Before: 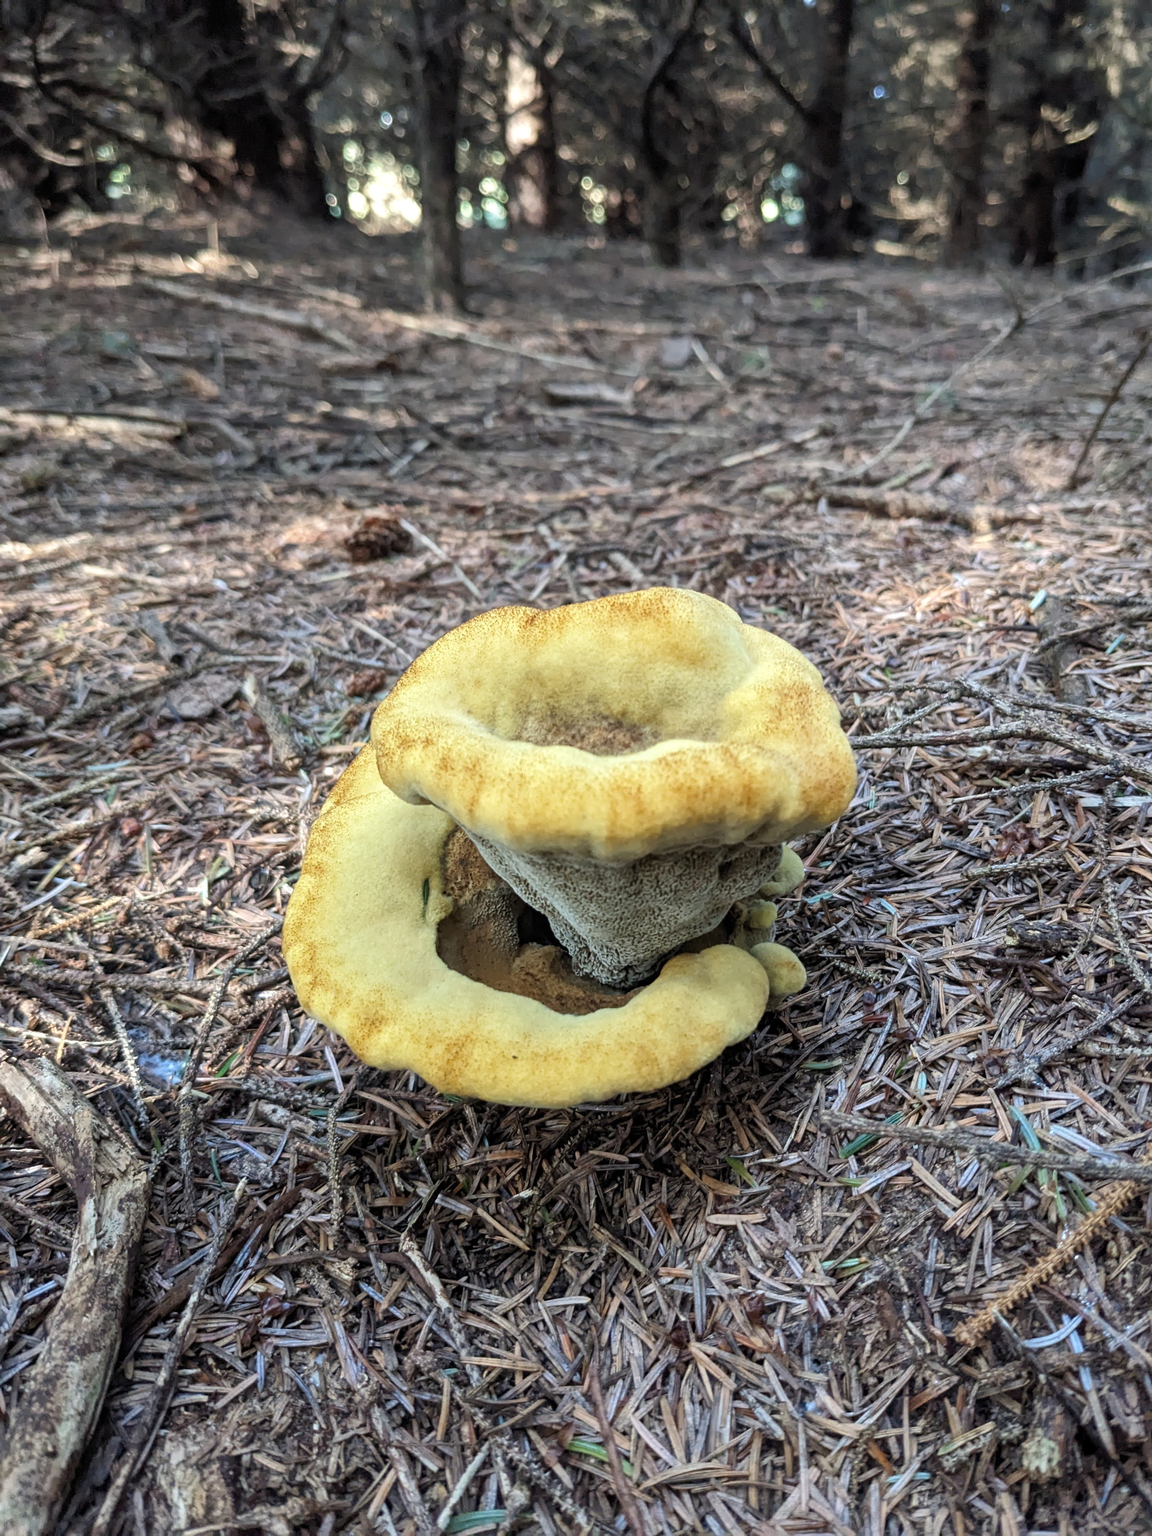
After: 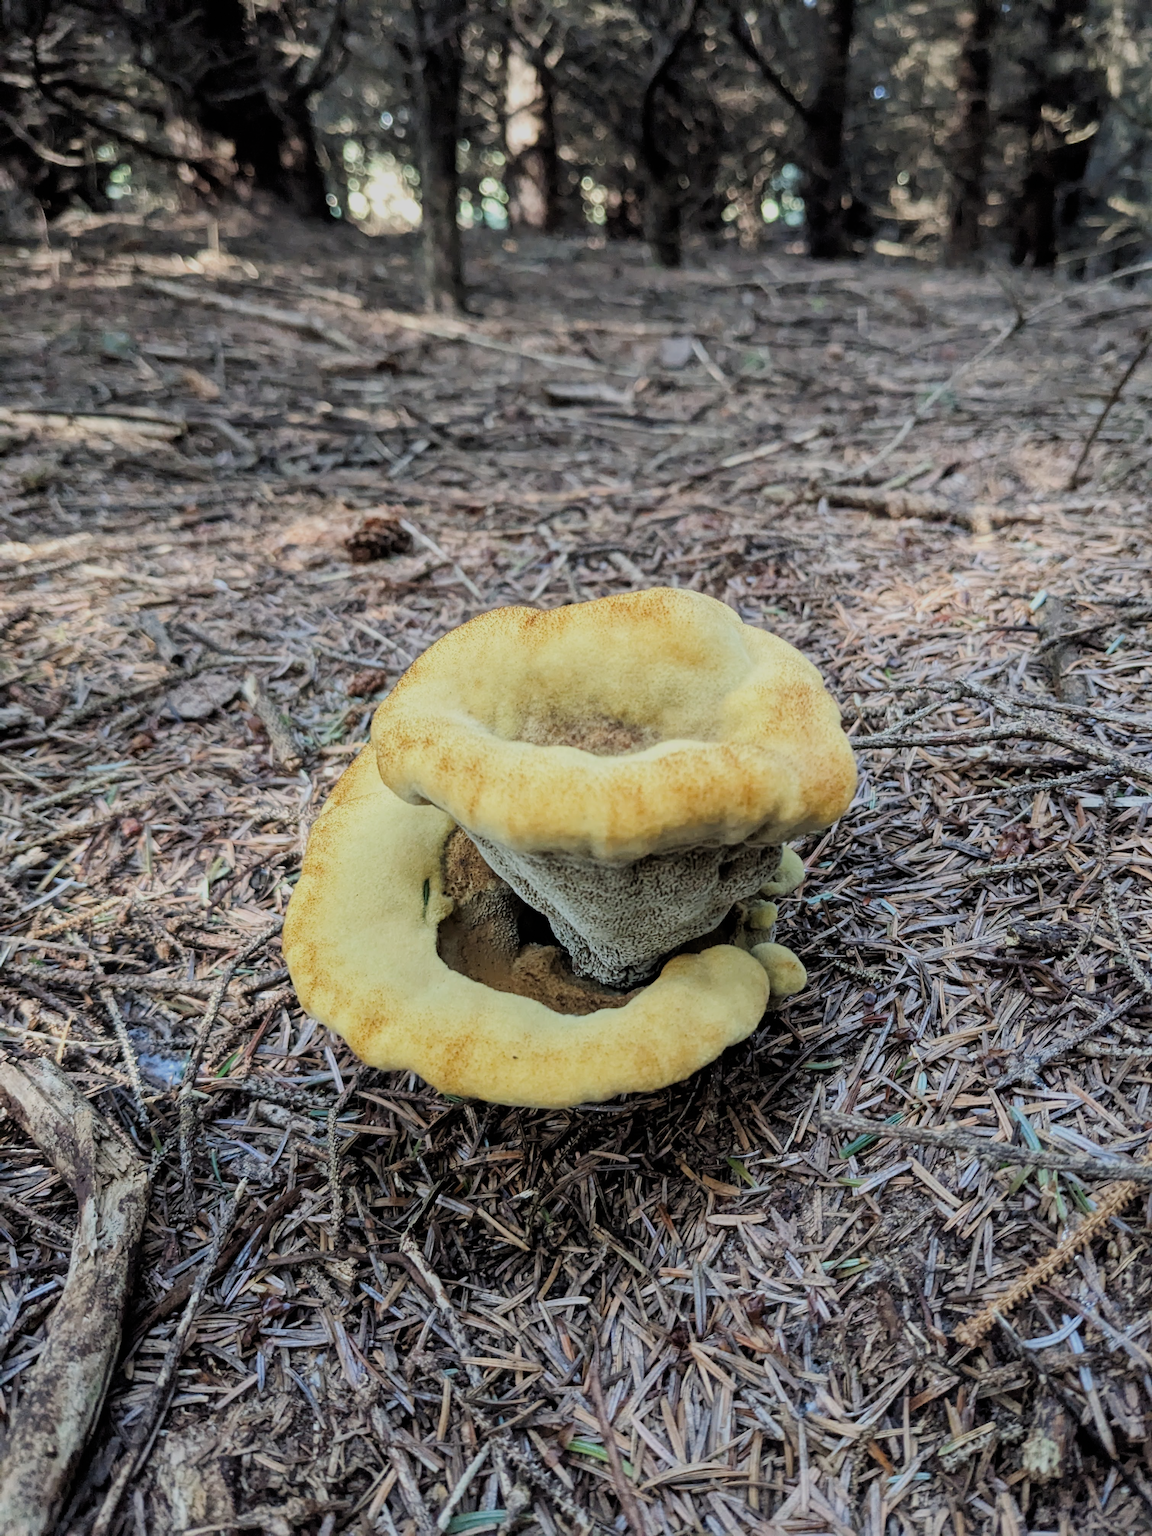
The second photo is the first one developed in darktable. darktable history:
filmic rgb: black relative exposure -7.65 EV, white relative exposure 4.56 EV, threshold 5.95 EV, hardness 3.61, enable highlight reconstruction true
